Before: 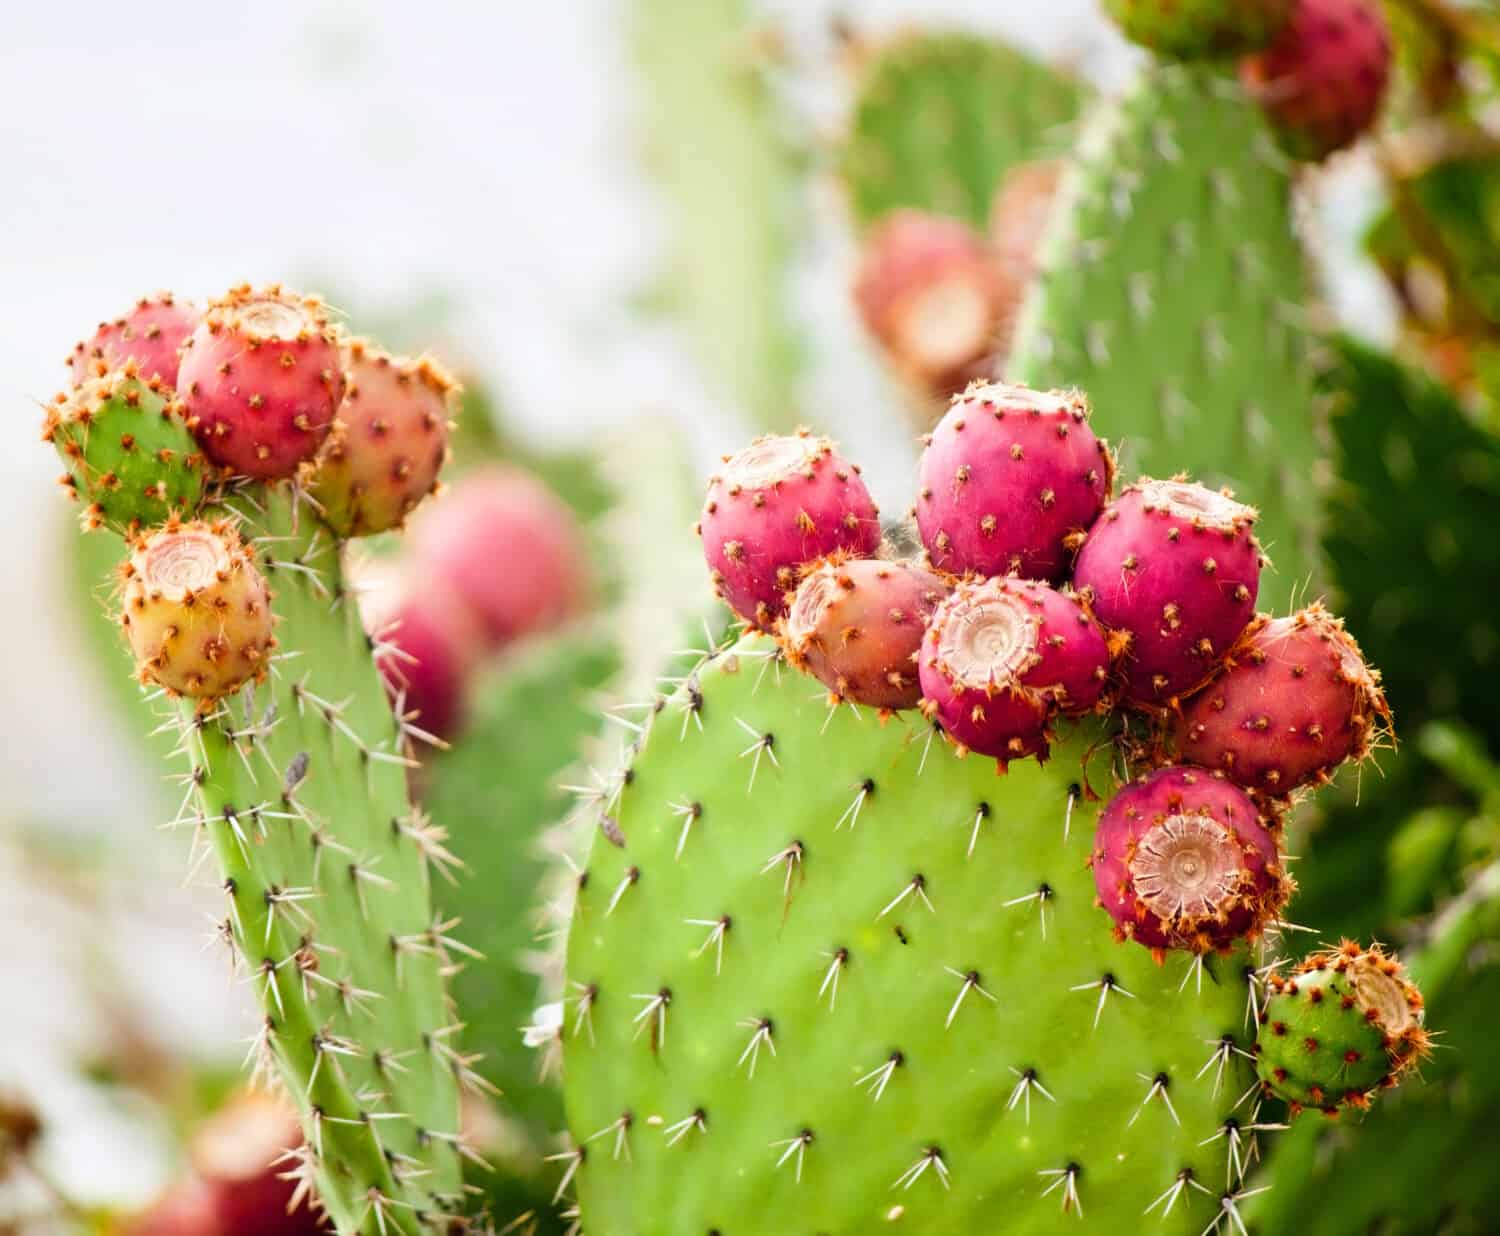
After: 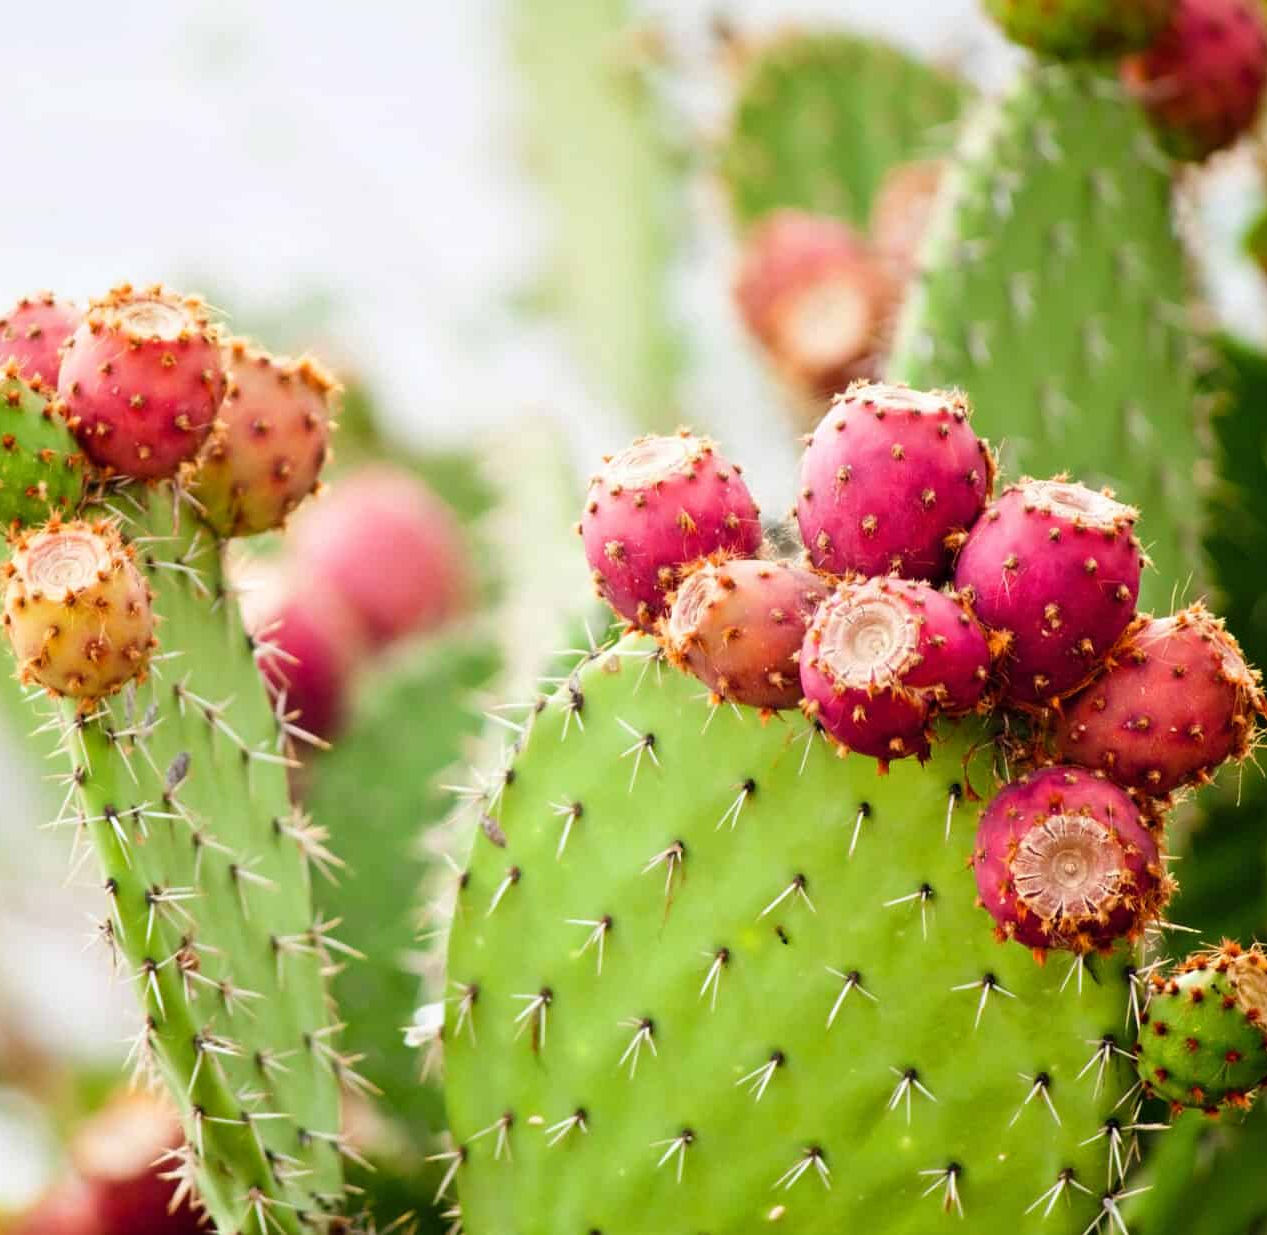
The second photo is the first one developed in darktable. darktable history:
crop: left 7.994%, right 7.505%
